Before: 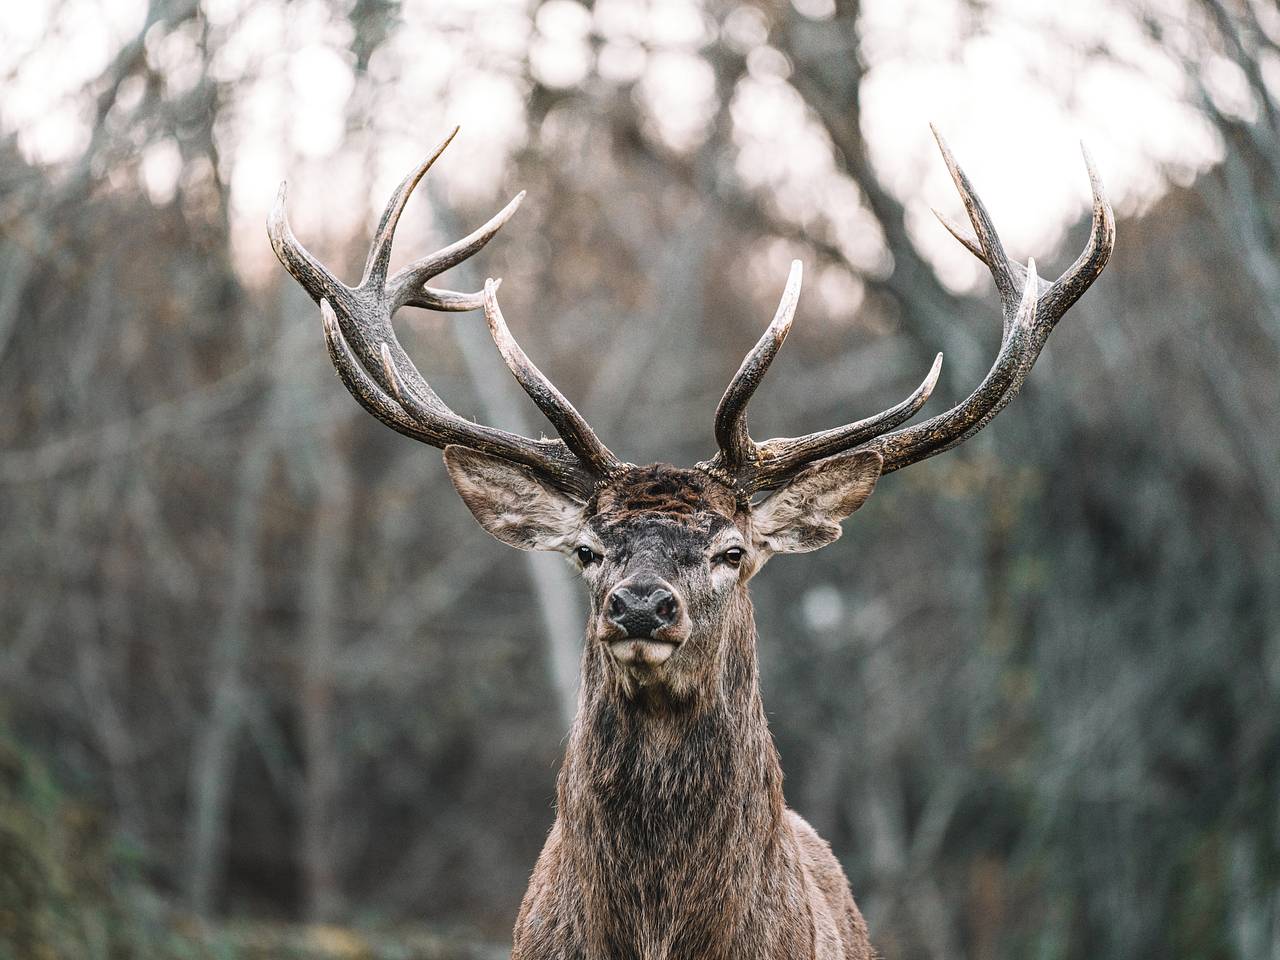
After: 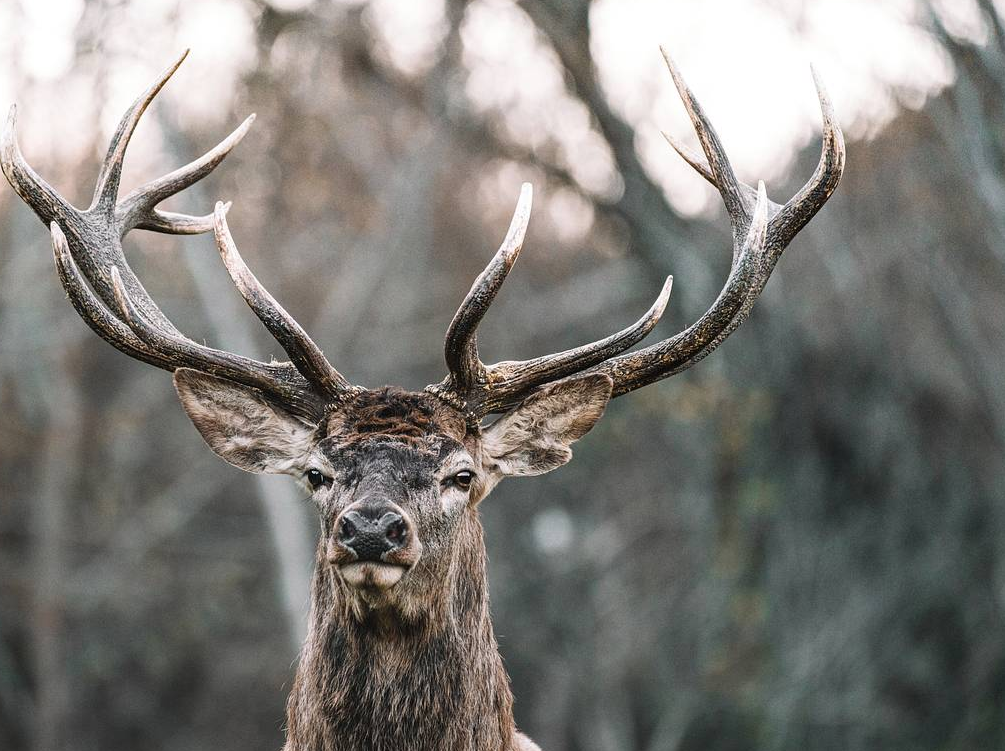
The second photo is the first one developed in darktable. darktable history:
crop and rotate: left 21.101%, top 8.102%, right 0.383%, bottom 13.634%
